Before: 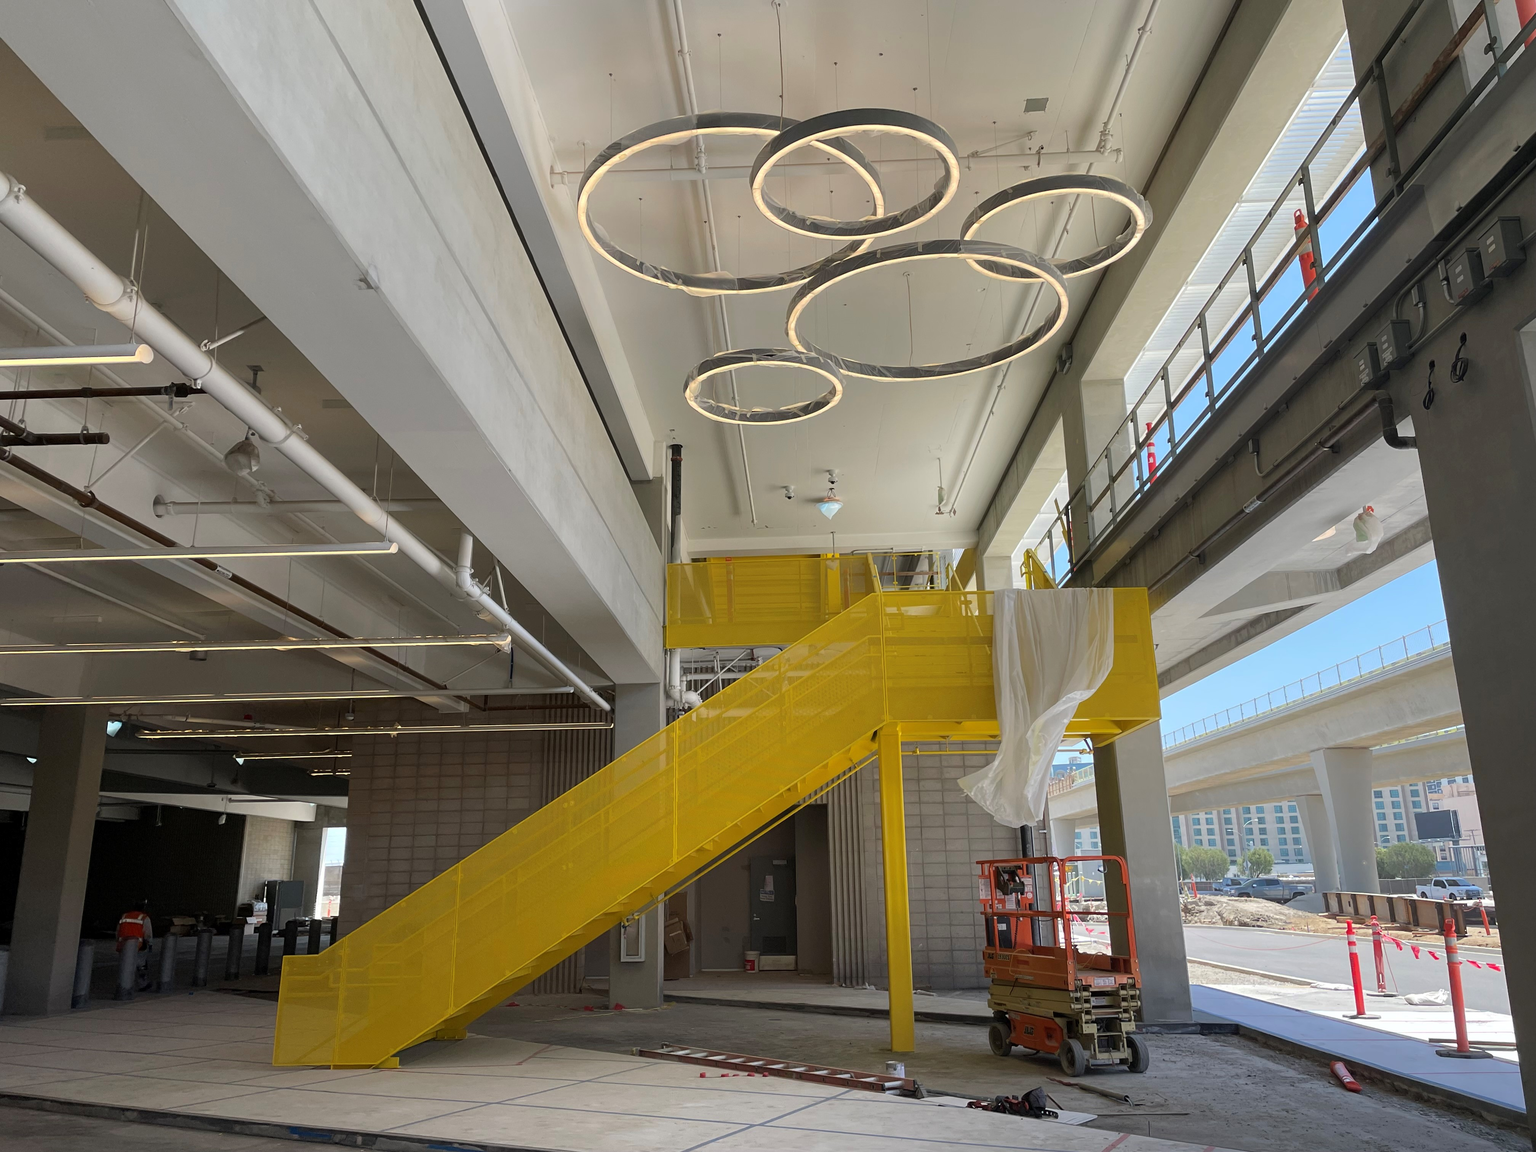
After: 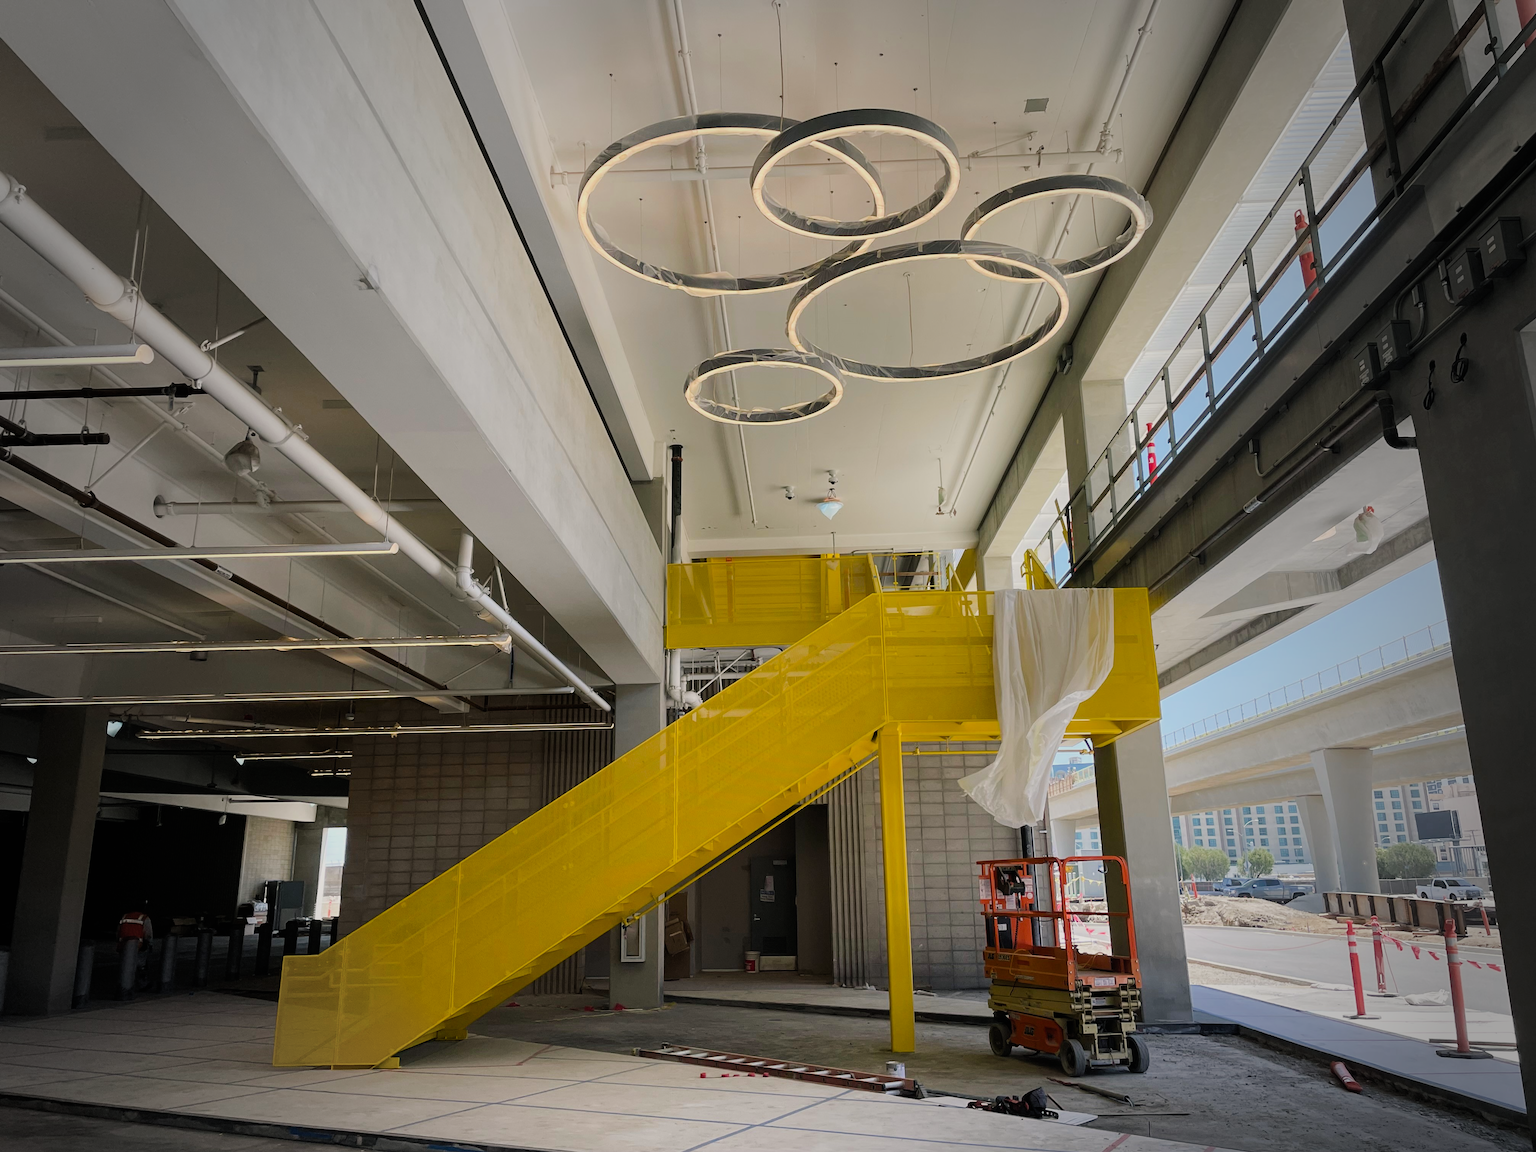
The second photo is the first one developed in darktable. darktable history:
filmic rgb: black relative exposure -7.32 EV, white relative exposure 5.09 EV, hardness 3.2
color balance rgb: shadows lift › chroma 1%, shadows lift › hue 217.2°, power › hue 310.8°, highlights gain › chroma 1%, highlights gain › hue 54°, global offset › luminance 0.5%, global offset › hue 171.6°, perceptual saturation grading › global saturation 14.09%, perceptual saturation grading › highlights -25%, perceptual saturation grading › shadows 30%, perceptual brilliance grading › highlights 13.42%, perceptual brilliance grading › mid-tones 8.05%, perceptual brilliance grading › shadows -17.45%, global vibrance 25%
vignetting: fall-off start 64.63%, center (-0.034, 0.148), width/height ratio 0.881
